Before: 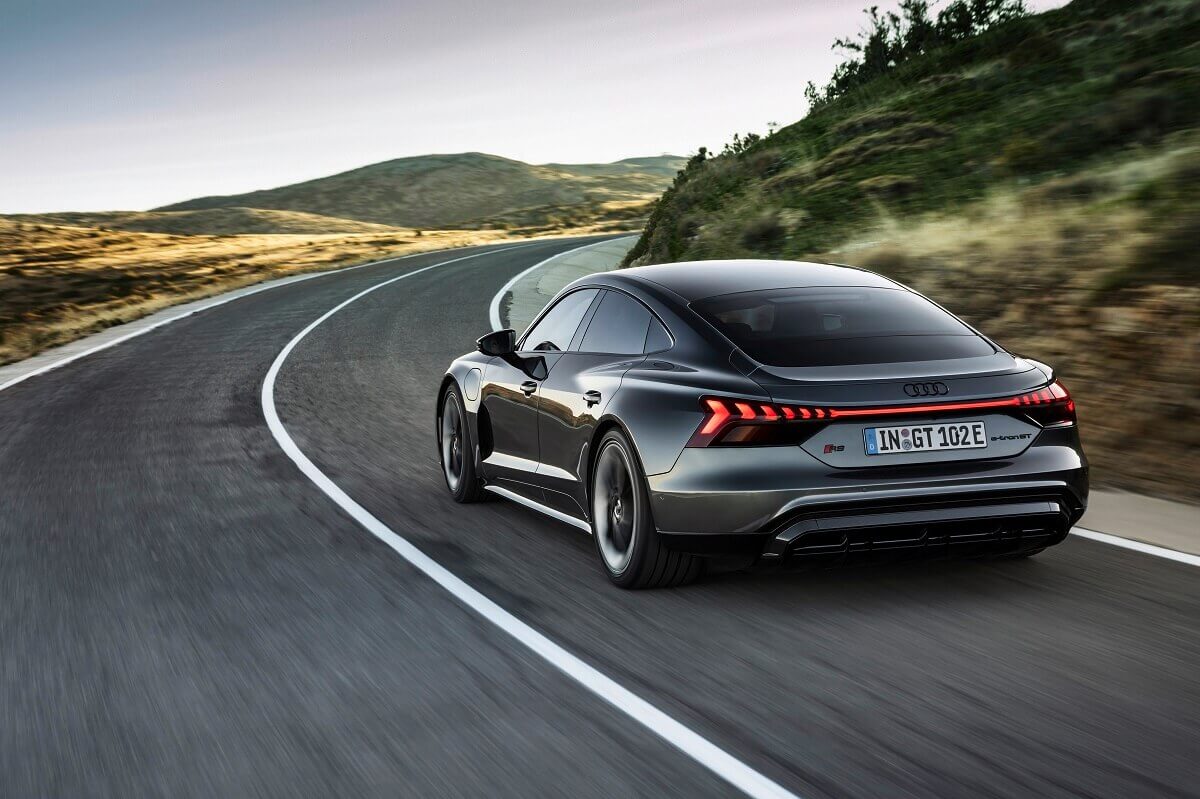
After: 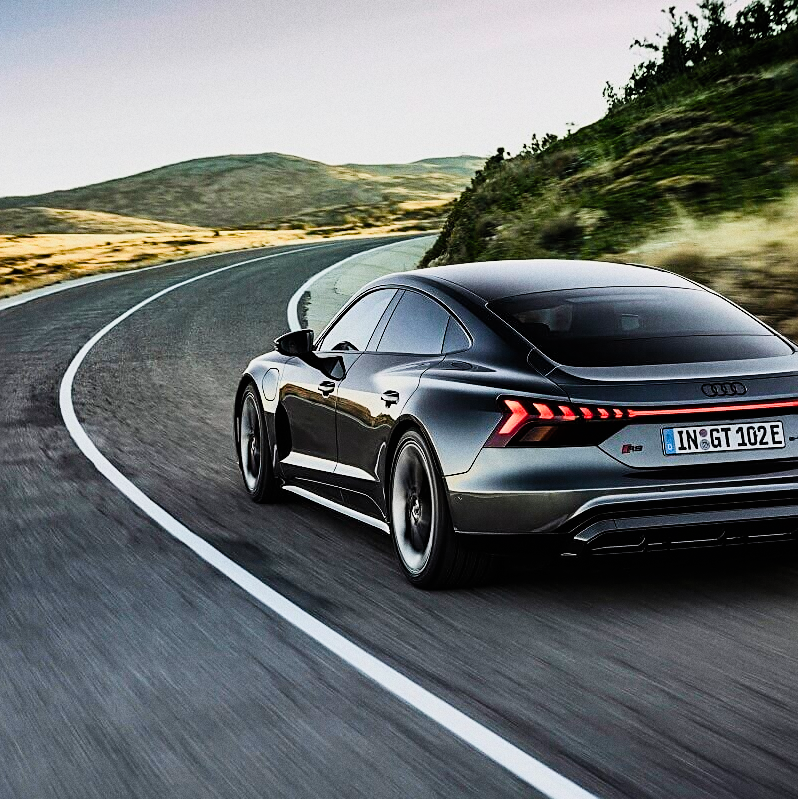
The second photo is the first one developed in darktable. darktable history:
filmic rgb: black relative exposure -7.65 EV, white relative exposure 4.56 EV, hardness 3.61, contrast 1.106
grain: coarseness 0.09 ISO
exposure: exposure -0.177 EV, compensate highlight preservation false
sharpen: on, module defaults
color balance rgb: linear chroma grading › shadows 32%, linear chroma grading › global chroma -2%, linear chroma grading › mid-tones 4%, perceptual saturation grading › global saturation -2%, perceptual saturation grading › highlights -8%, perceptual saturation grading › mid-tones 8%, perceptual saturation grading › shadows 4%, perceptual brilliance grading › highlights 8%, perceptual brilliance grading › mid-tones 4%, perceptual brilliance grading › shadows 2%, global vibrance 16%, saturation formula JzAzBz (2021)
contrast brightness saturation: contrast 0.2, brightness 0.15, saturation 0.14
crop: left 16.899%, right 16.556%
